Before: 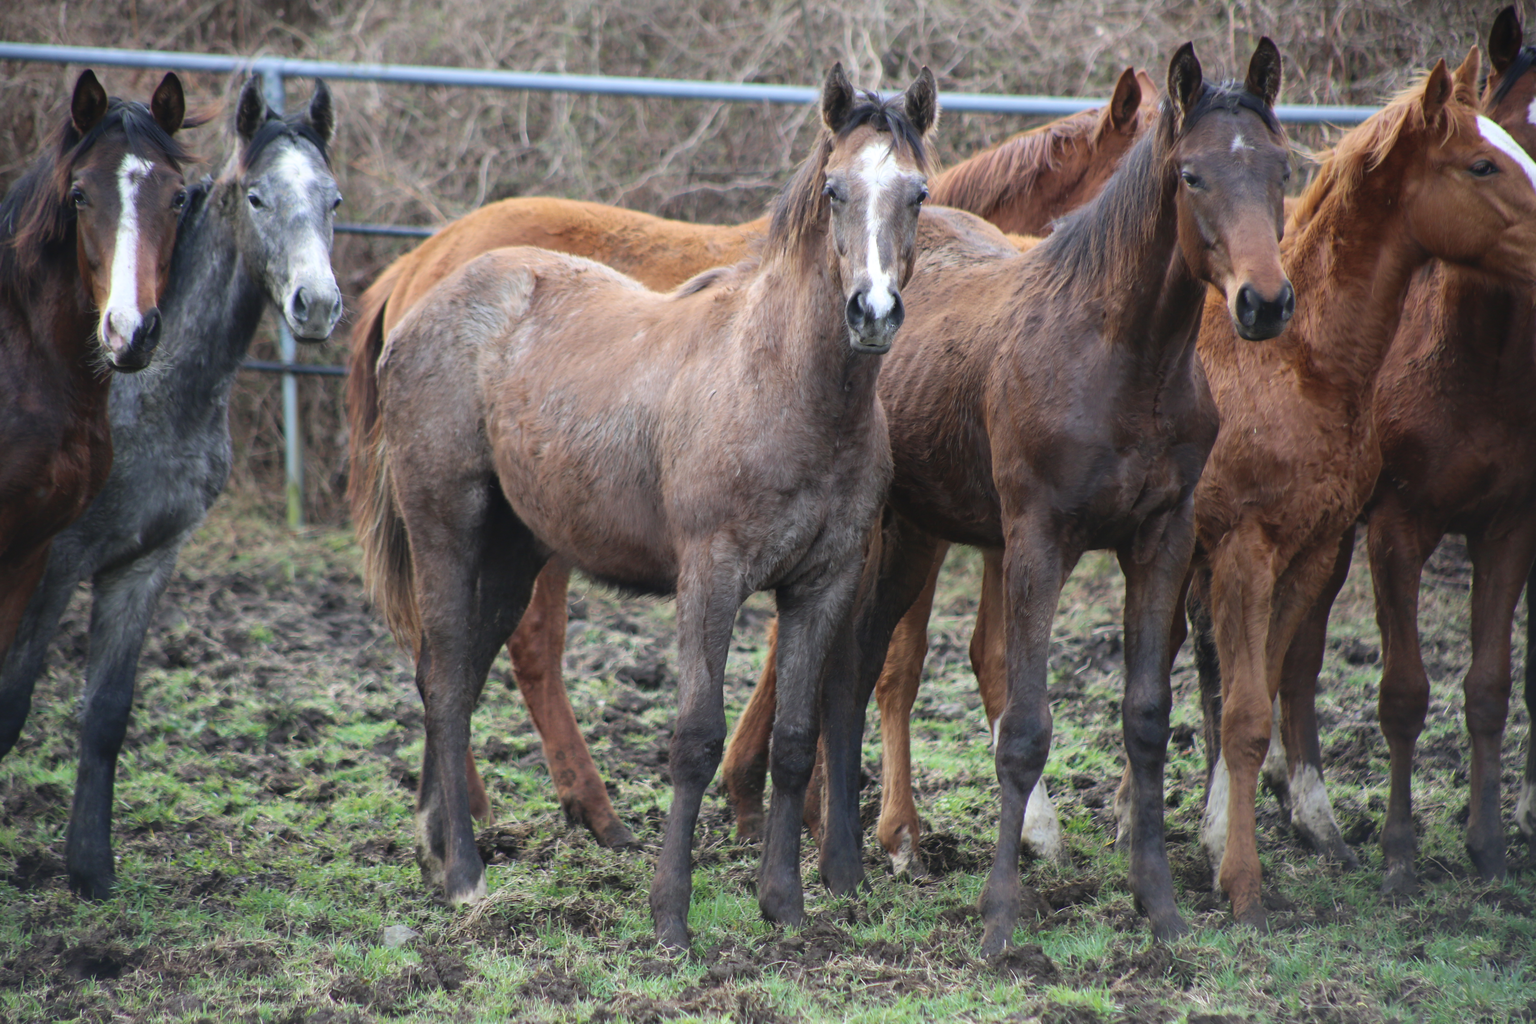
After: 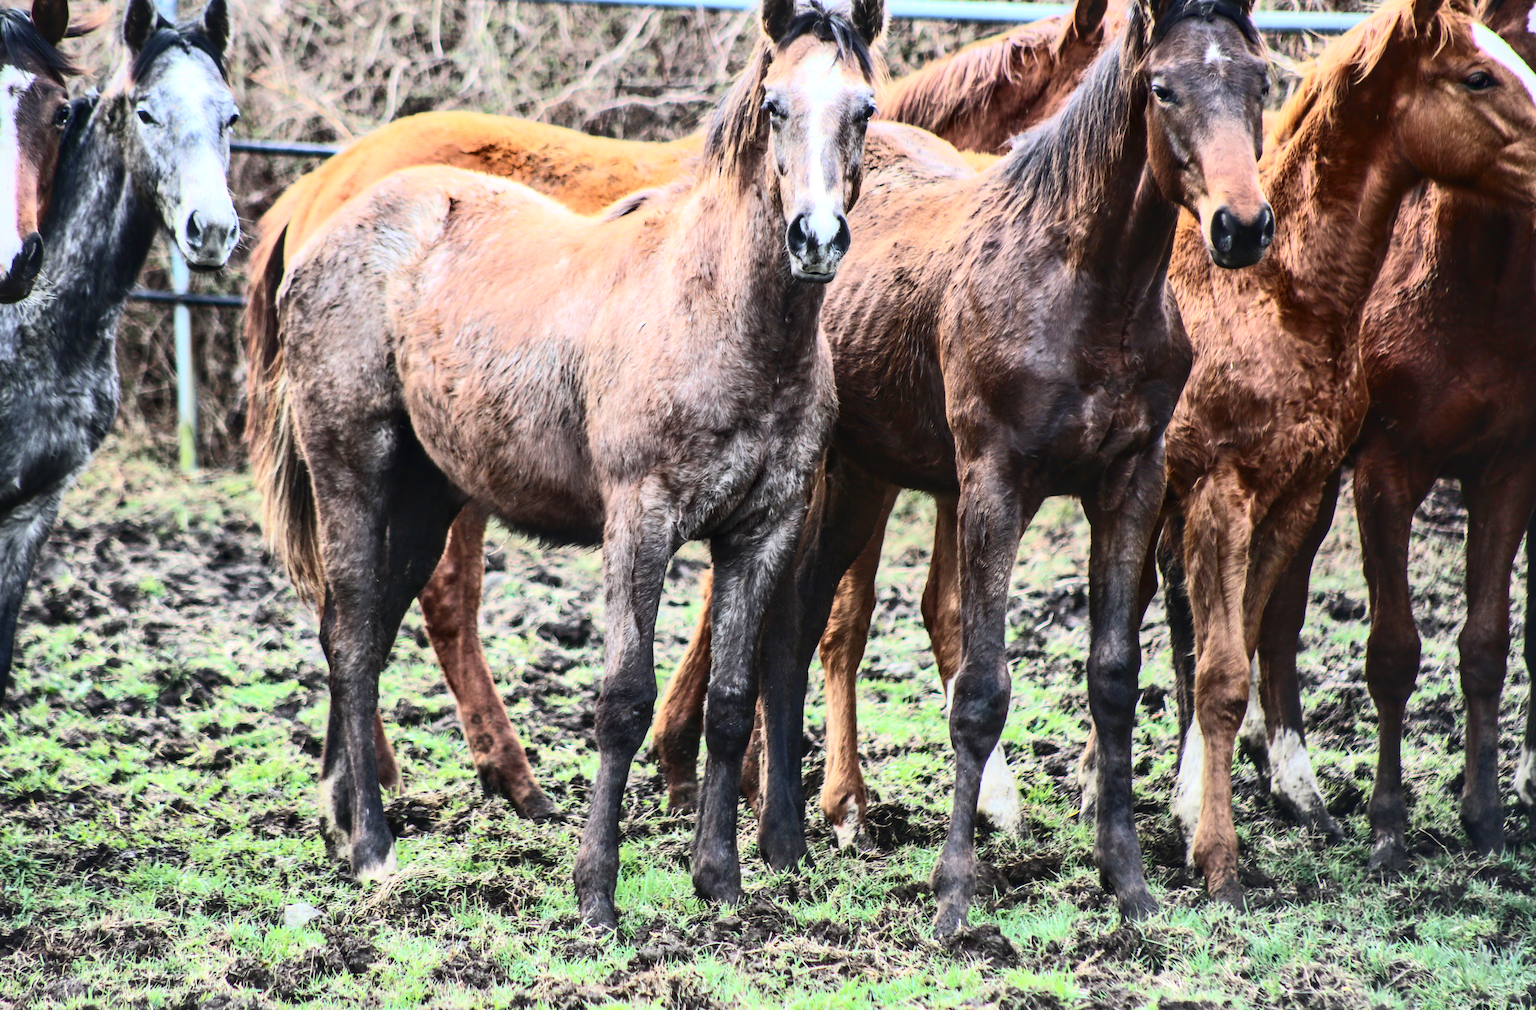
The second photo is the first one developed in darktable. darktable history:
crop and rotate: left 7.963%, top 9.2%
contrast brightness saturation: contrast 0.399, brightness 0.097, saturation 0.21
tone equalizer: on, module defaults
shadows and highlights: soften with gaussian
local contrast: on, module defaults
base curve: curves: ch0 [(0, 0) (0.032, 0.025) (0.121, 0.166) (0.206, 0.329) (0.605, 0.79) (1, 1)]
